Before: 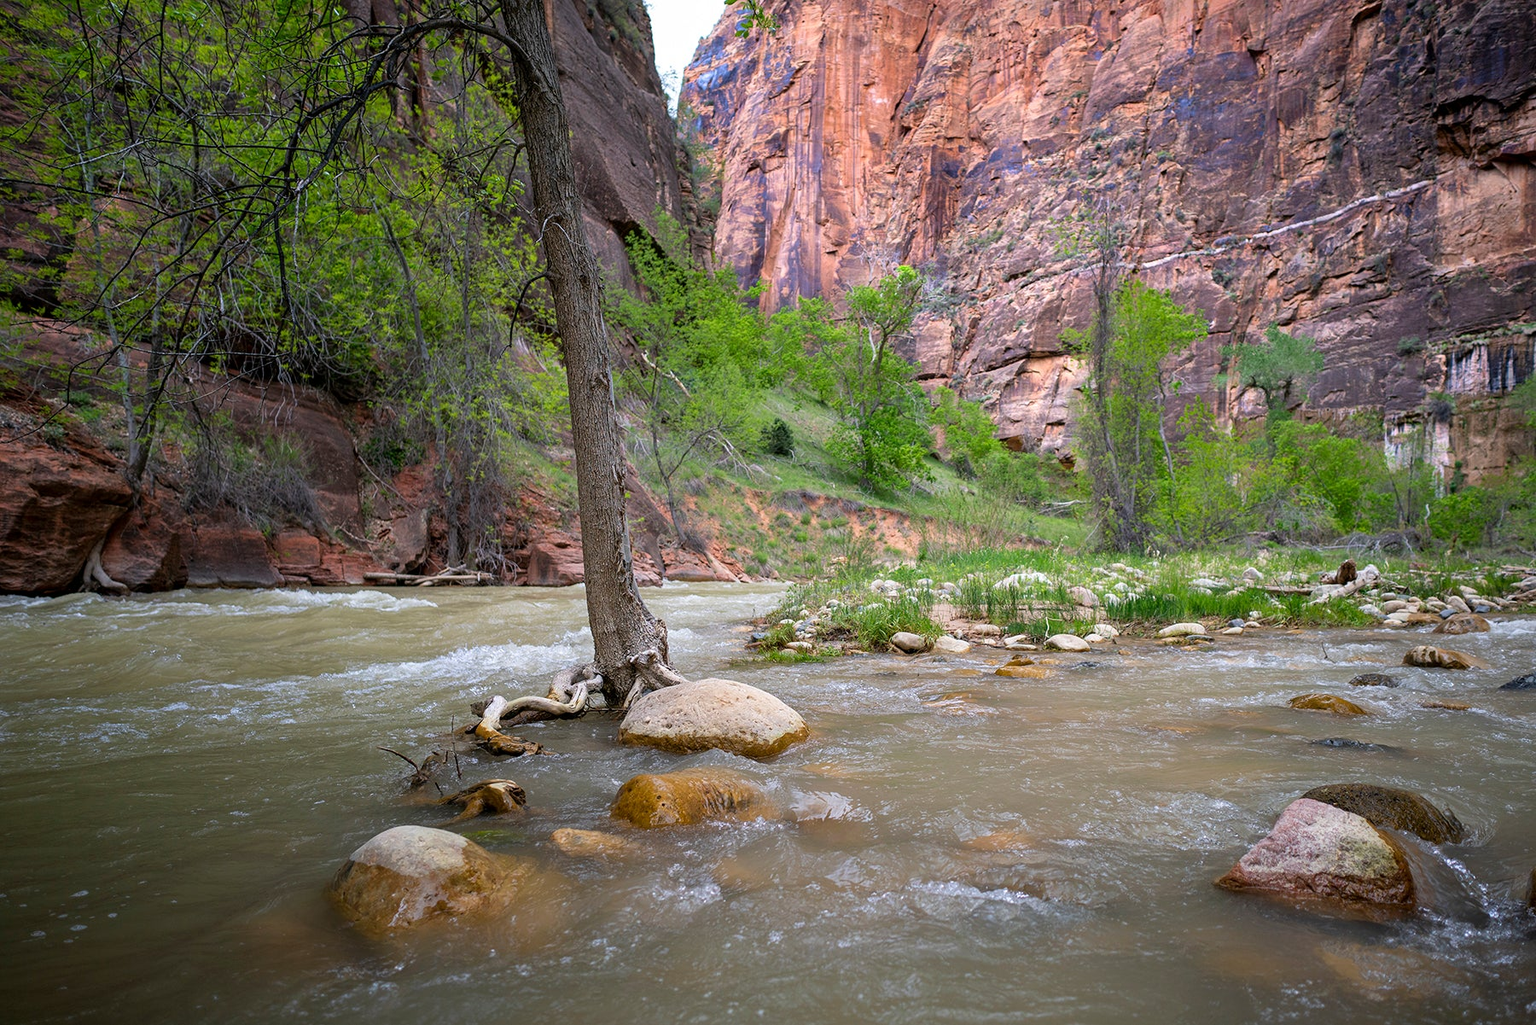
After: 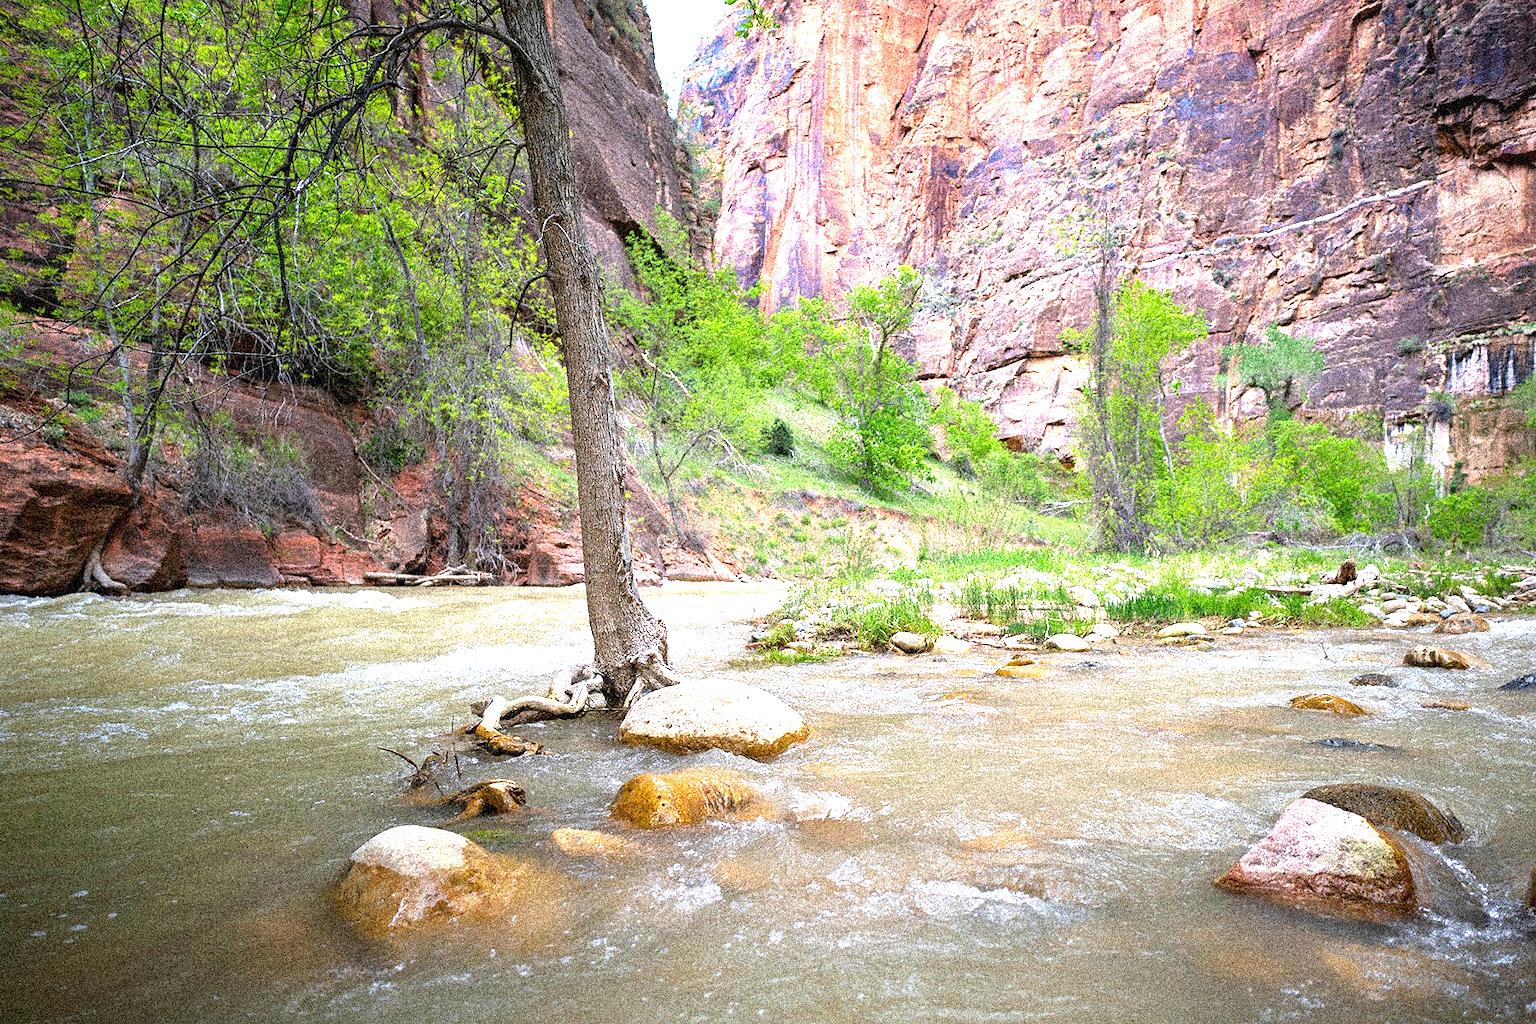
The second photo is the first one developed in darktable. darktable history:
grain: coarseness 3.75 ISO, strength 100%, mid-tones bias 0%
exposure: black level correction 0, exposure 1.45 EV, compensate exposure bias true, compensate highlight preservation false
